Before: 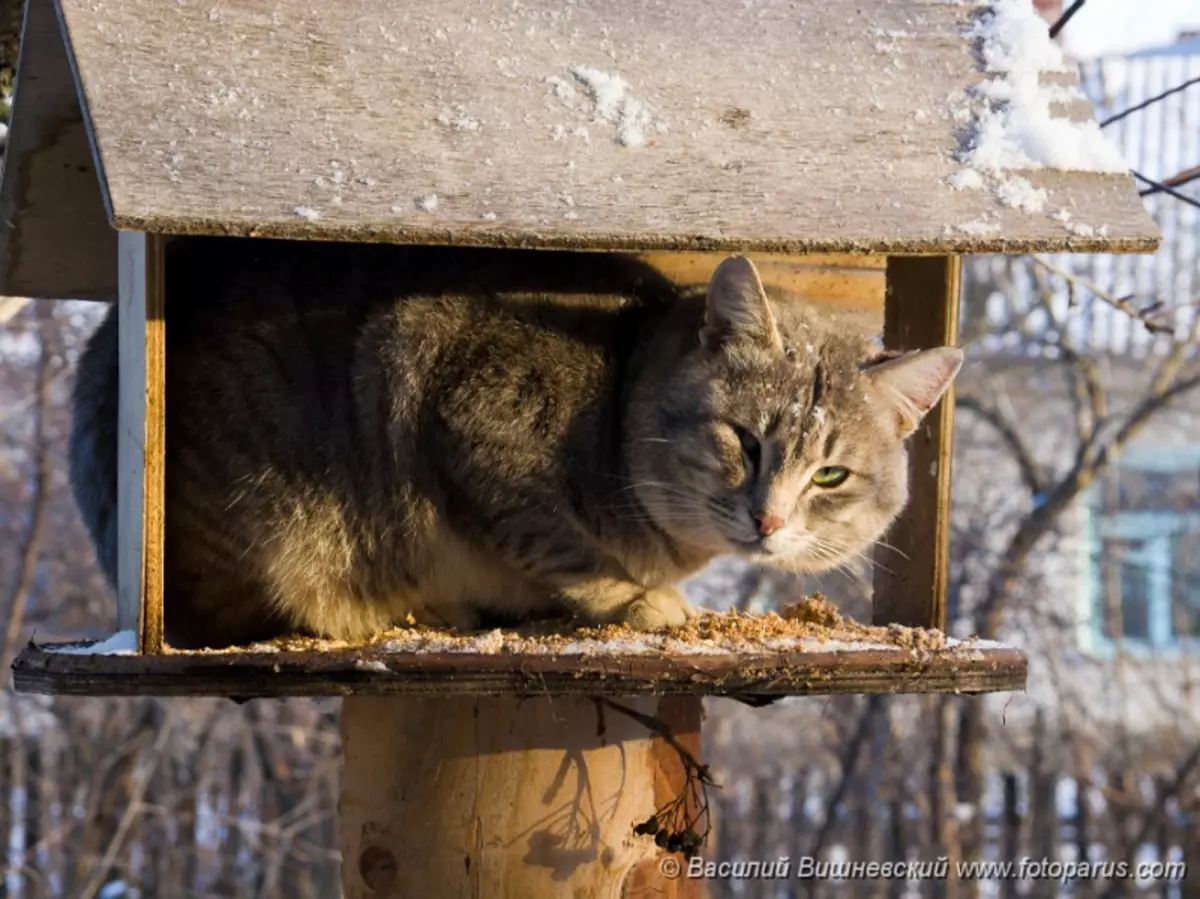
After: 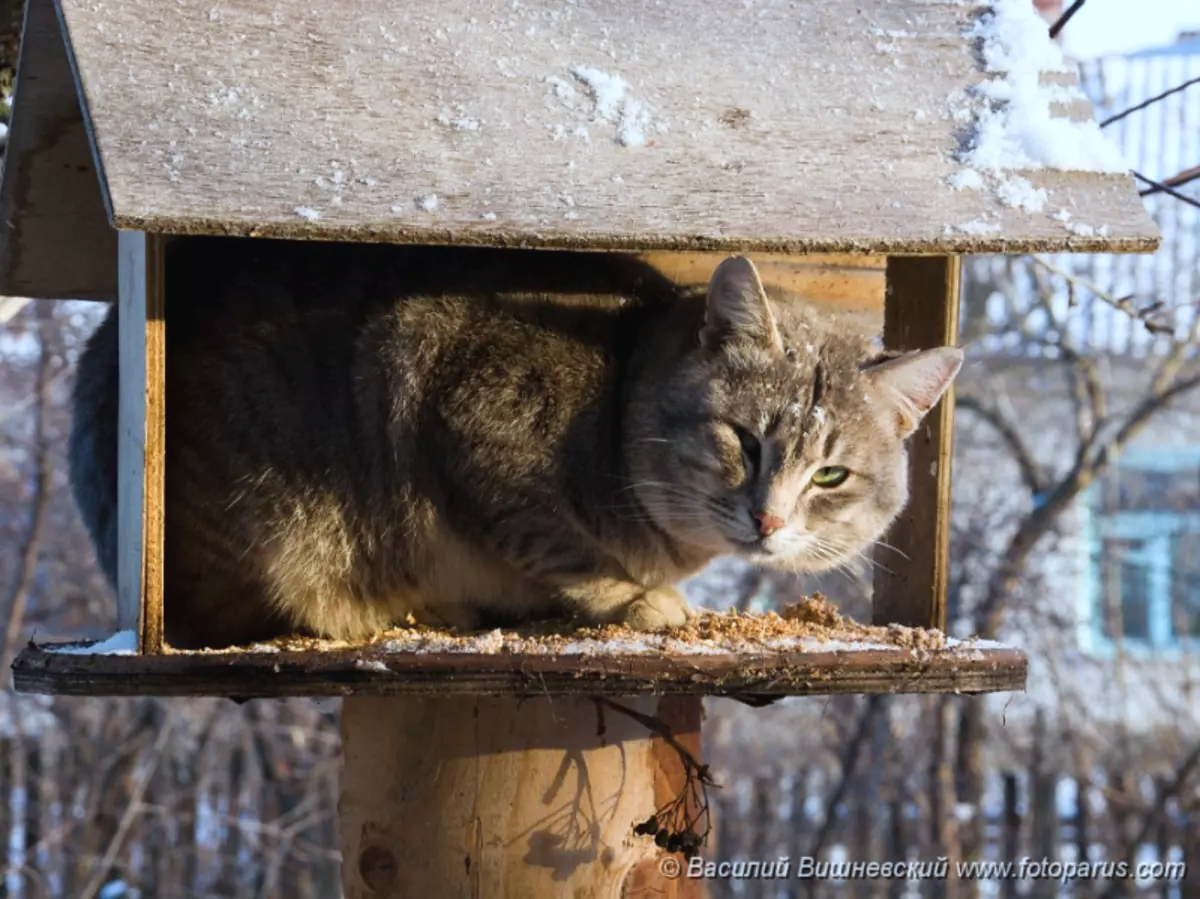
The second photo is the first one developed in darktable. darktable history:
exposure: black level correction -0.003, exposure 0.038 EV, compensate exposure bias true, compensate highlight preservation false
shadows and highlights: shadows -28.3, highlights 29.96
color correction: highlights a* -4.14, highlights b* -10.74
